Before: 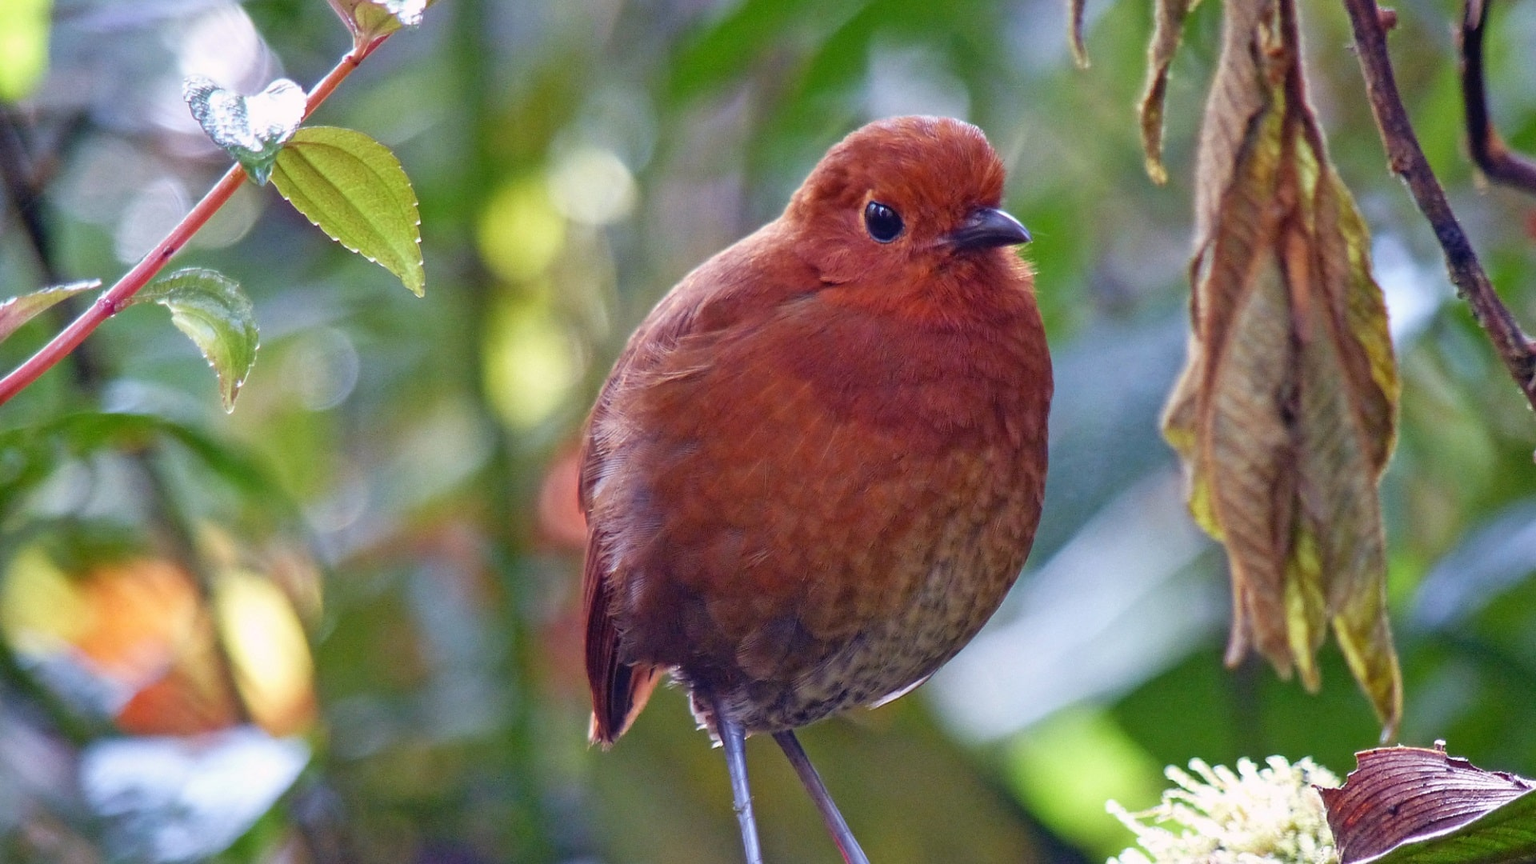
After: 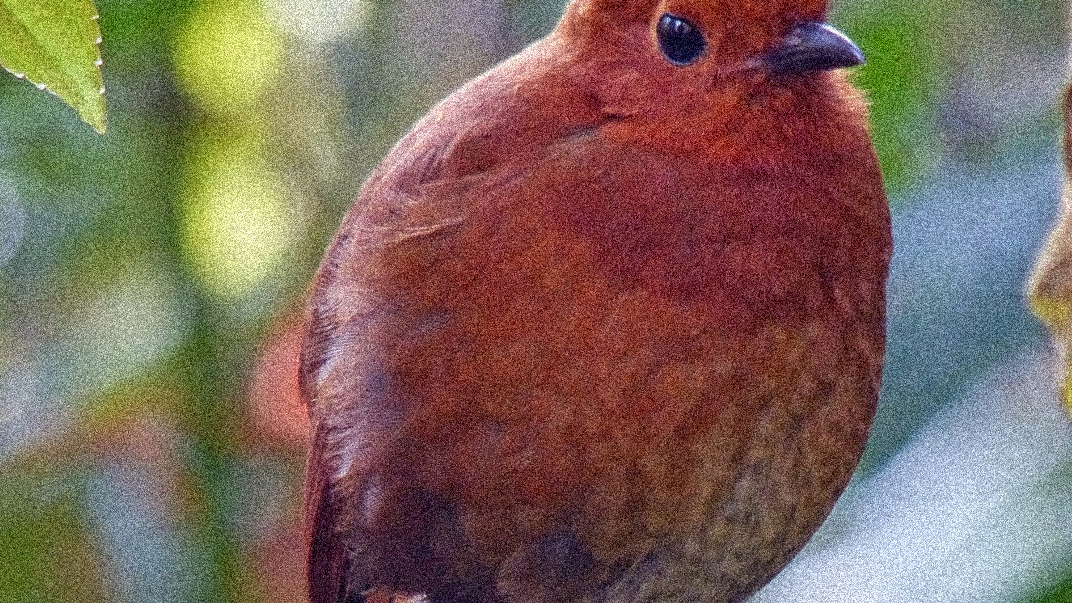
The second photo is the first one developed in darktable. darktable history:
grain: coarseness 3.75 ISO, strength 100%, mid-tones bias 0%
crop and rotate: left 22.13%, top 22.054%, right 22.026%, bottom 22.102%
